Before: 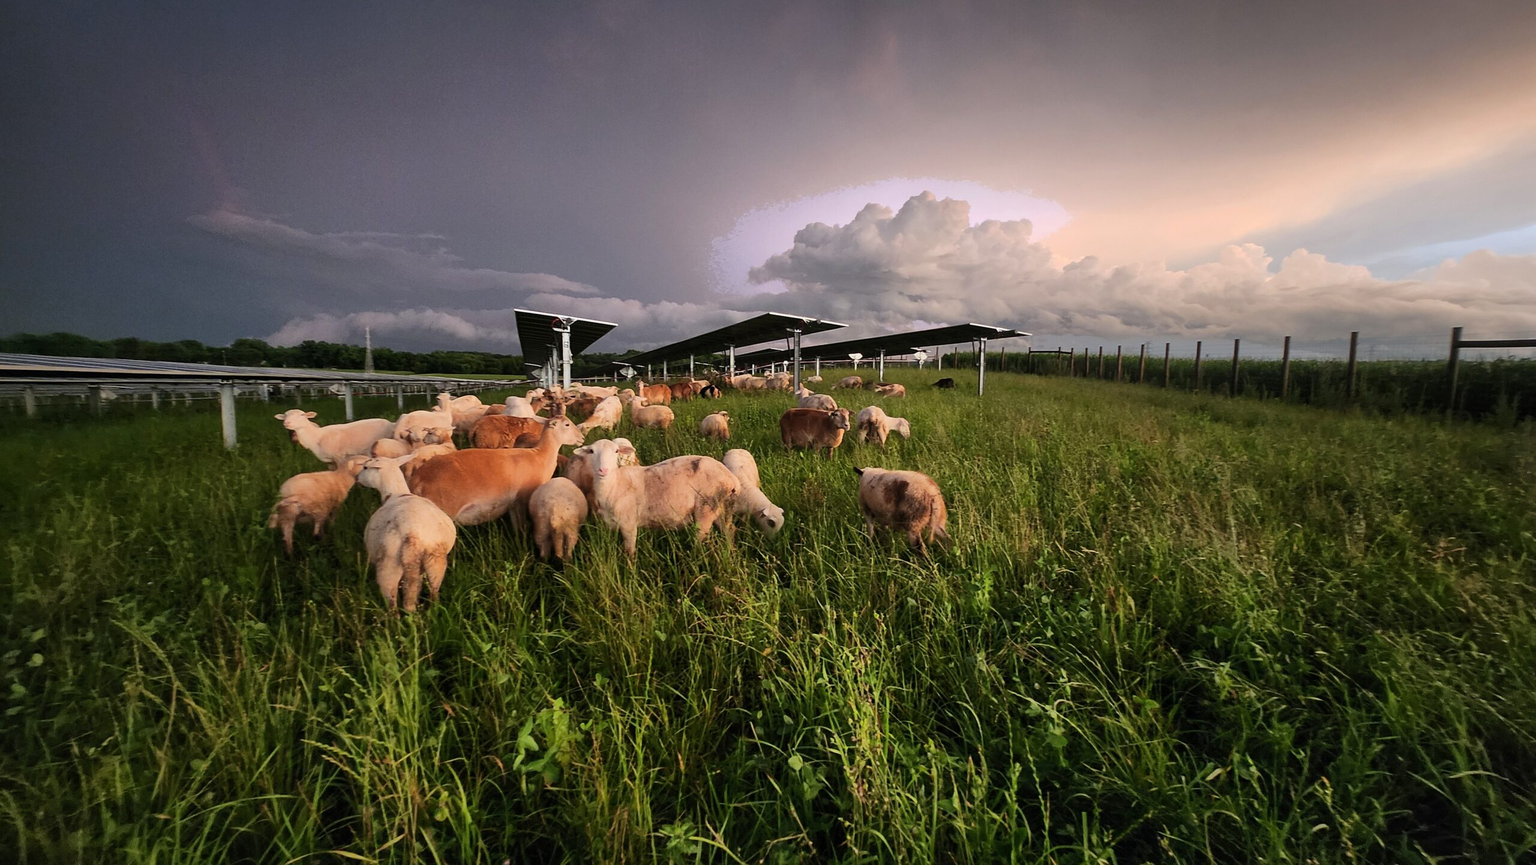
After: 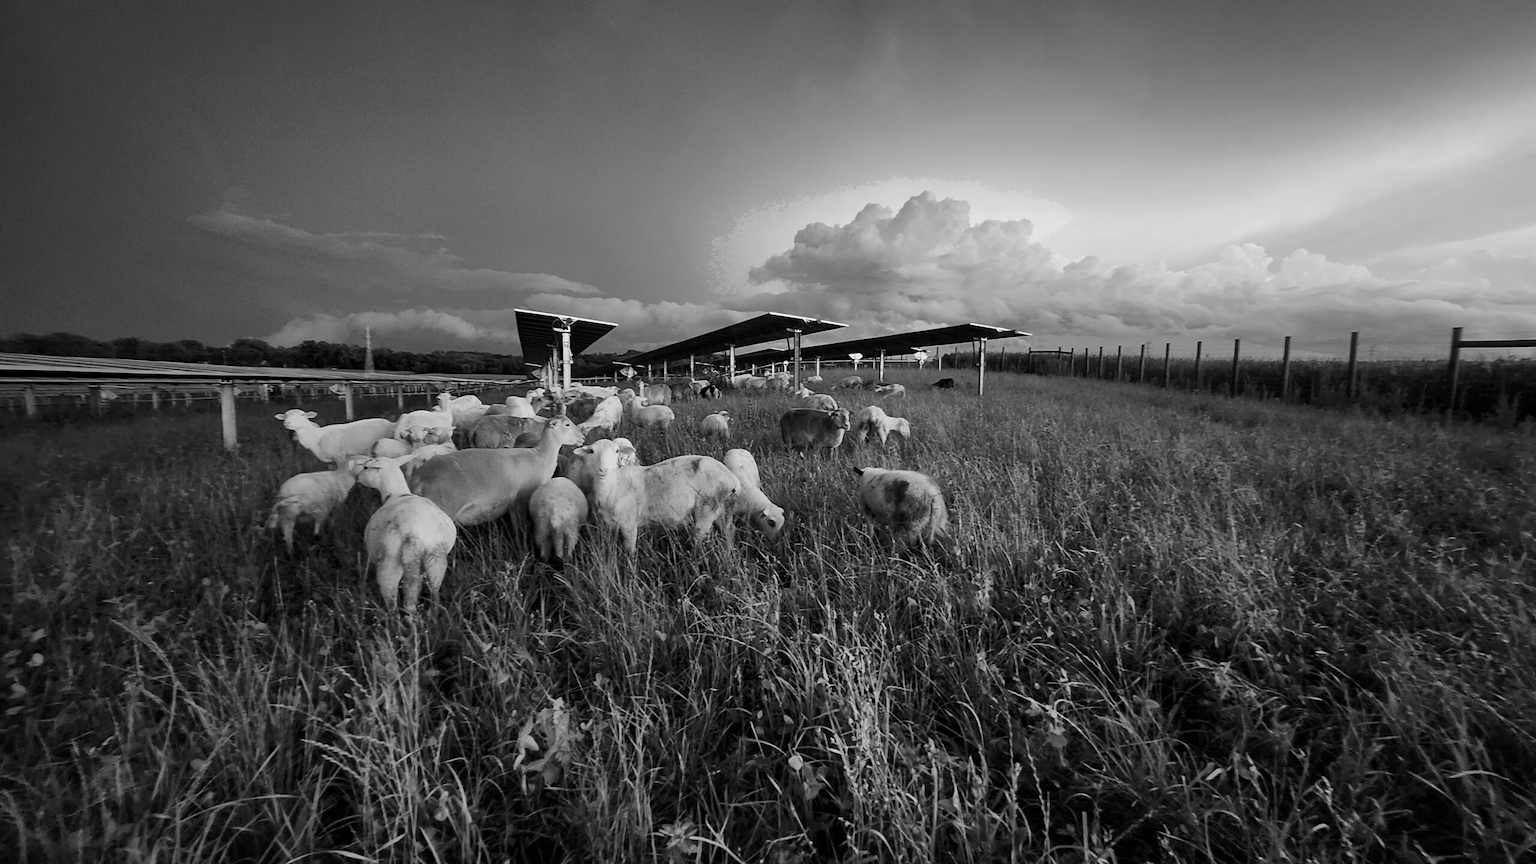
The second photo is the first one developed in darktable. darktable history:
monochrome: on, module defaults
exposure: black level correction 0.001, compensate highlight preservation false
